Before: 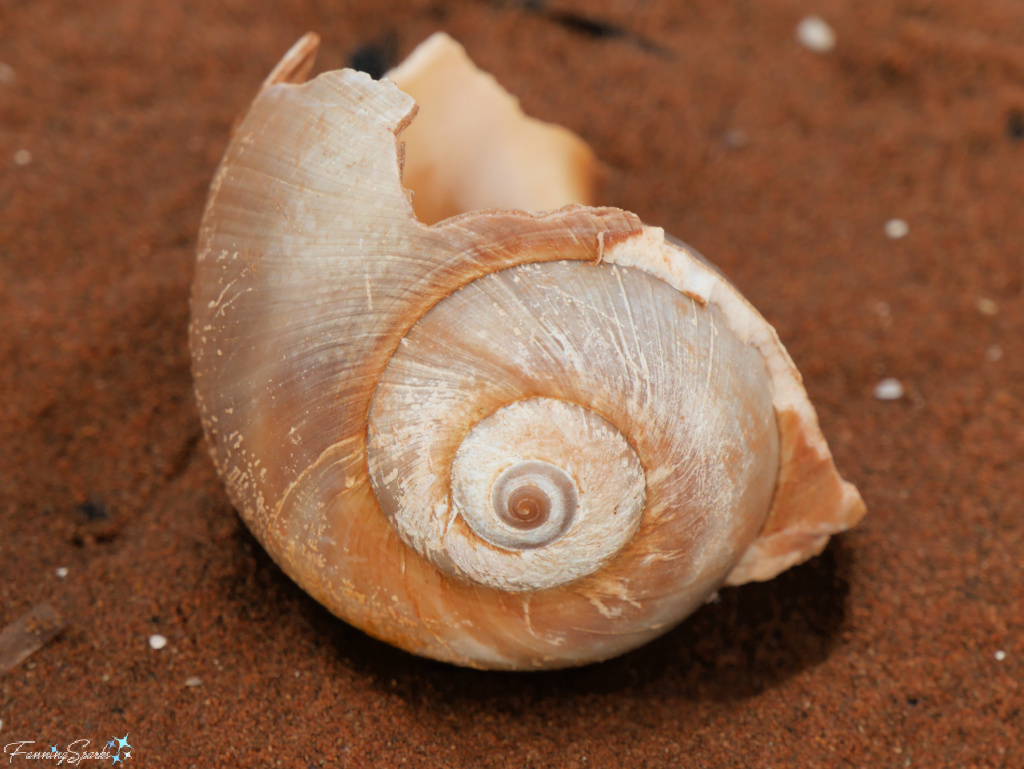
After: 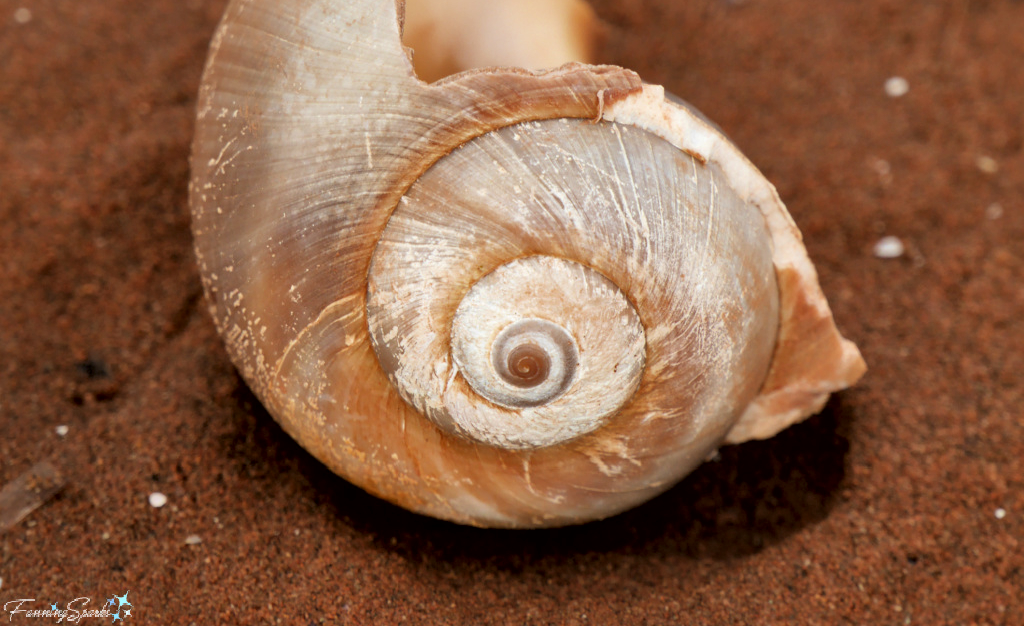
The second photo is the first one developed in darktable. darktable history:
crop and rotate: top 18.507%
local contrast: mode bilateral grid, contrast 50, coarseness 50, detail 150%, midtone range 0.2
